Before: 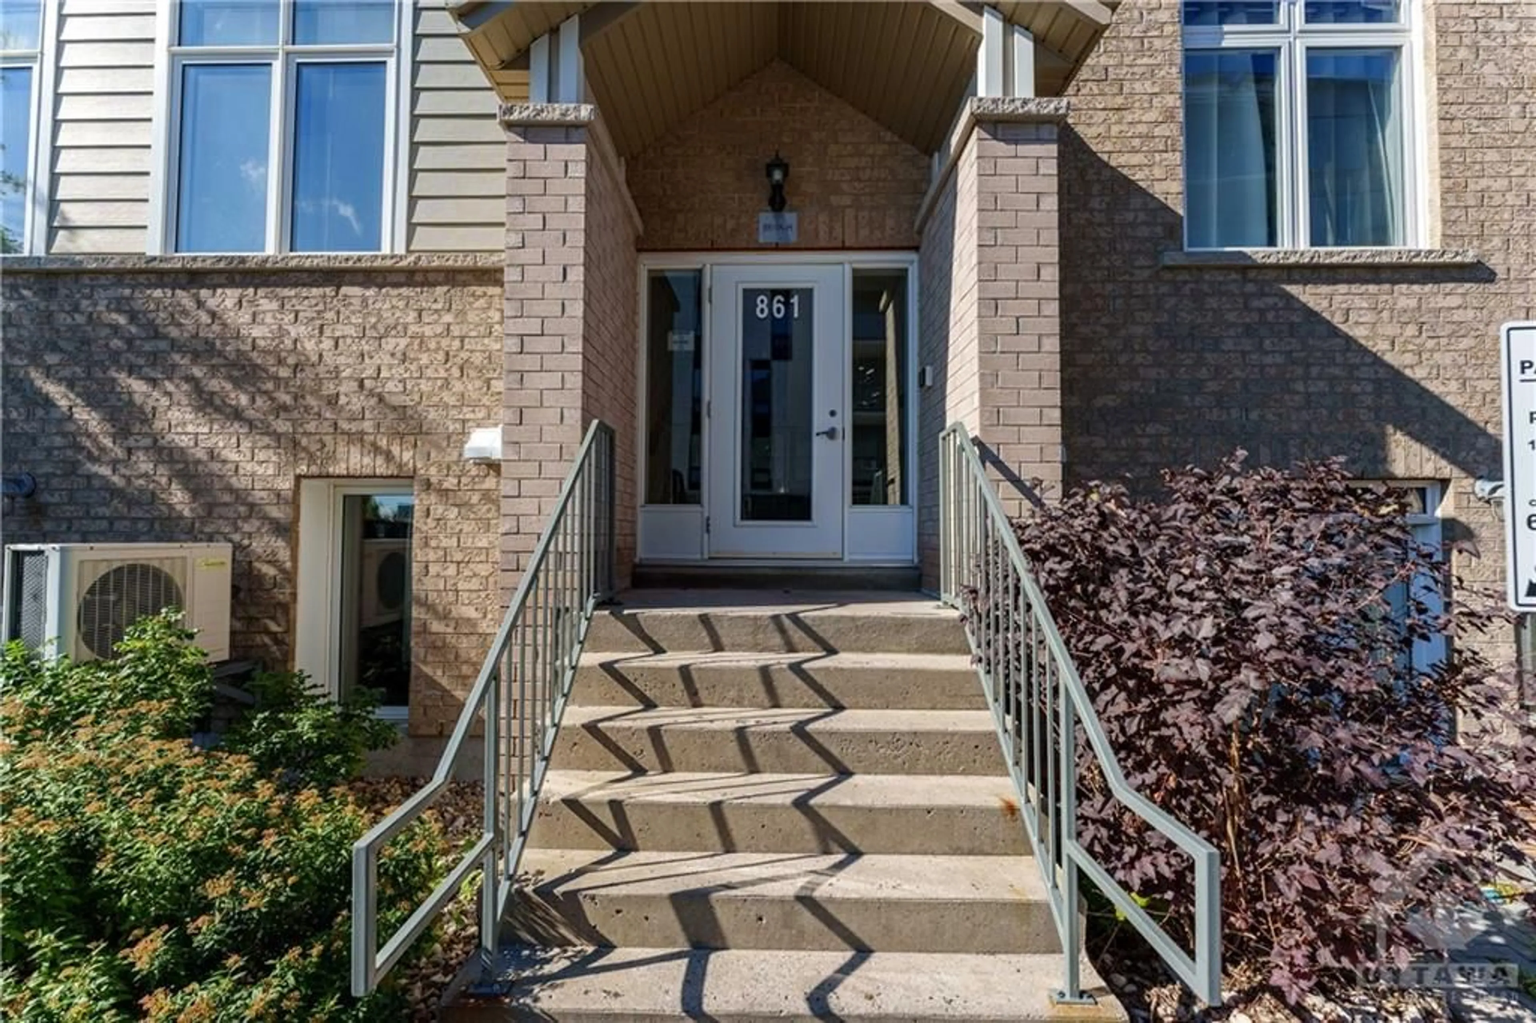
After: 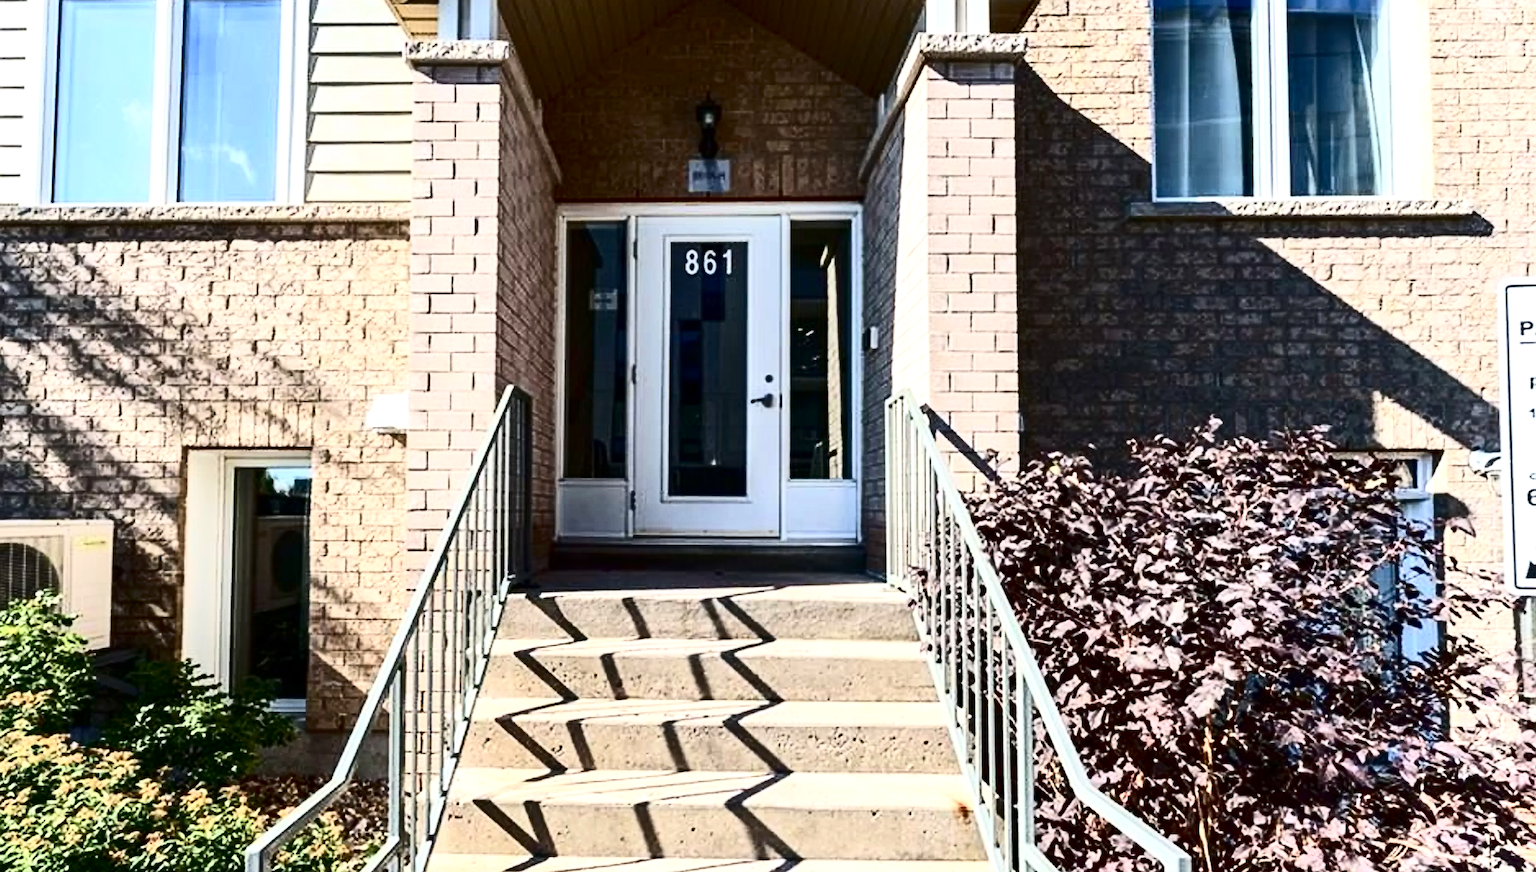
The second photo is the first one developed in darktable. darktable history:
sharpen: on, module defaults
contrast brightness saturation: contrast 0.496, saturation -0.088
crop: left 8.362%, top 6.559%, bottom 15.297%
exposure: exposure 1 EV, compensate highlight preservation false
